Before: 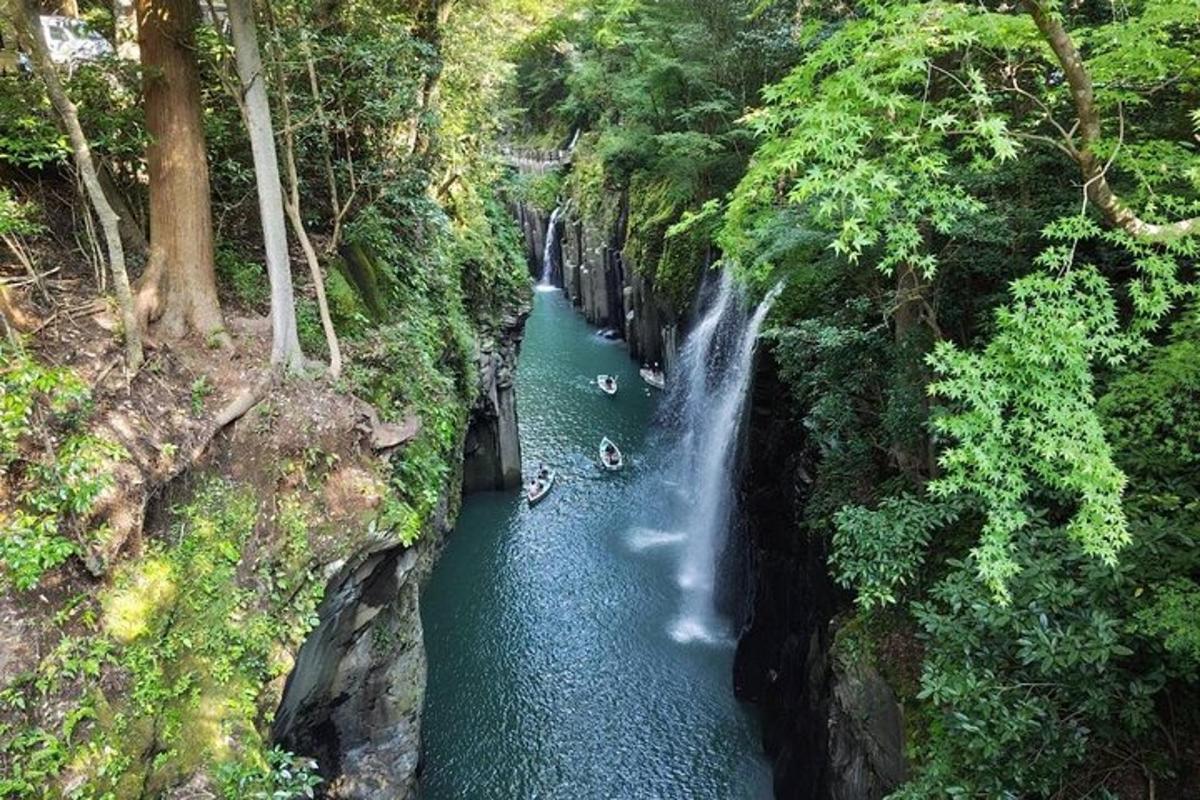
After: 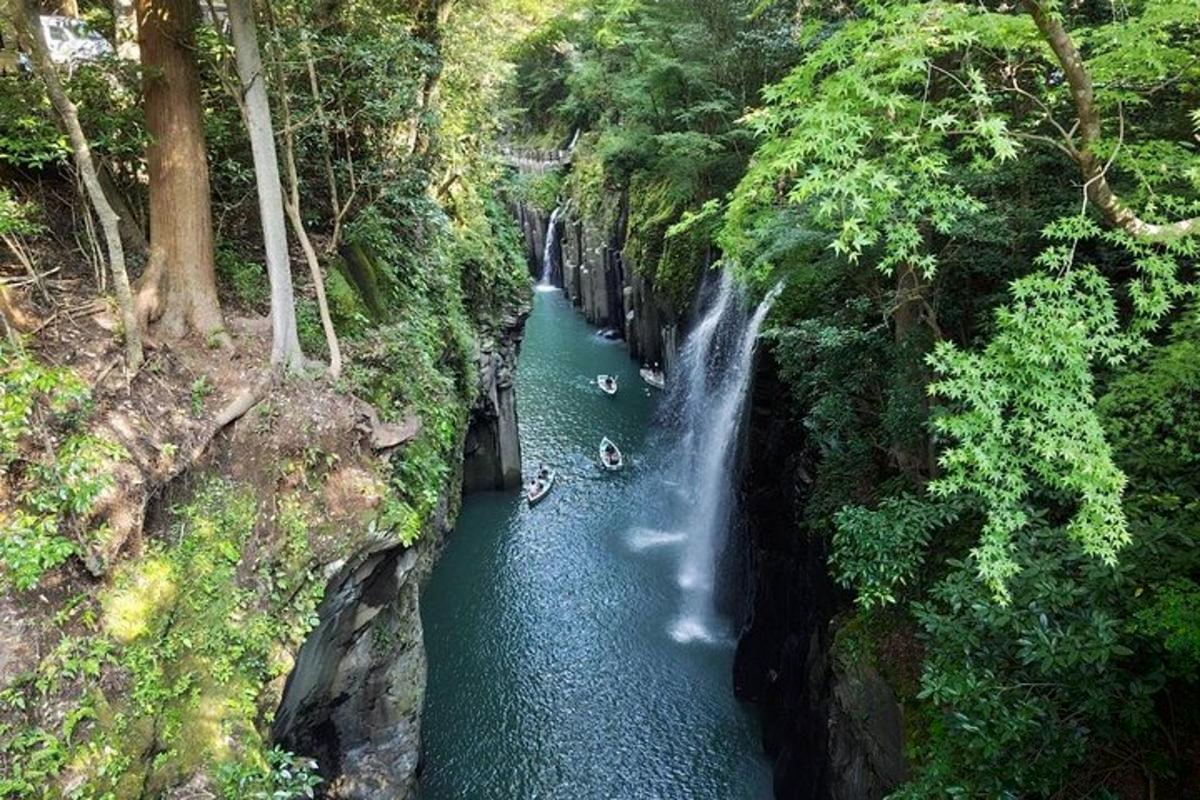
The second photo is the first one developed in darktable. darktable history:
exposure: black level correction 0.001, compensate highlight preservation false
contrast brightness saturation: saturation -0.05
shadows and highlights: shadows -54.3, highlights 86.09, soften with gaussian
